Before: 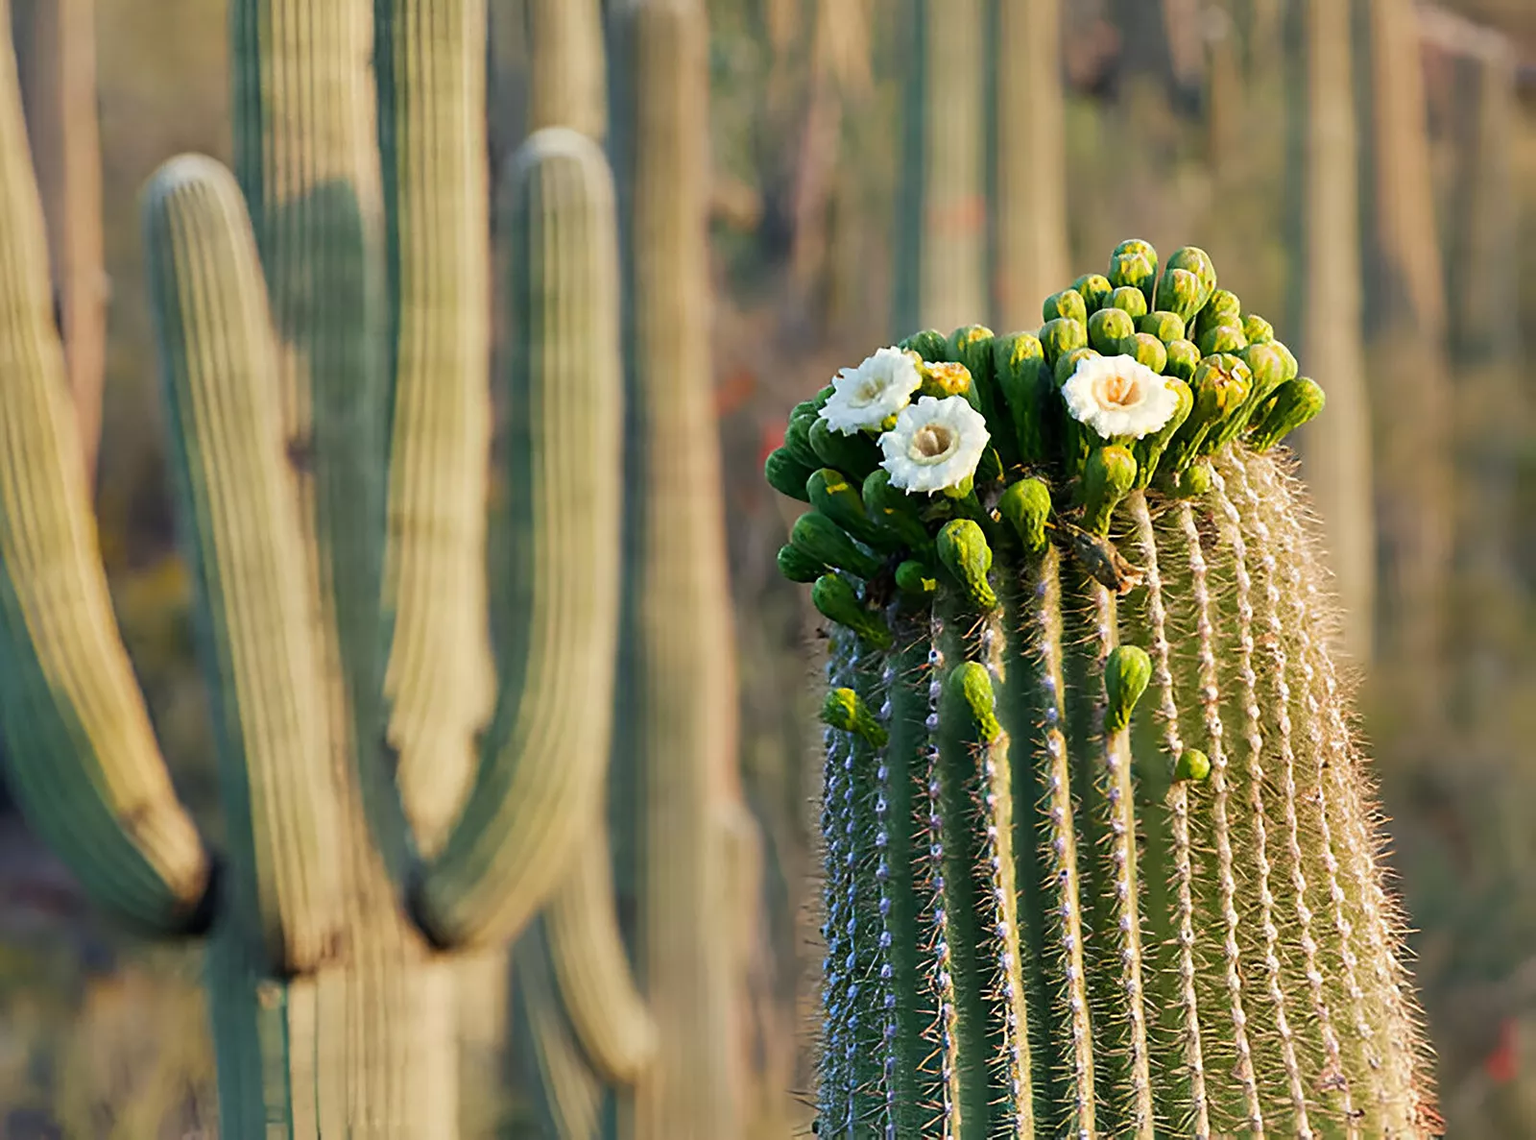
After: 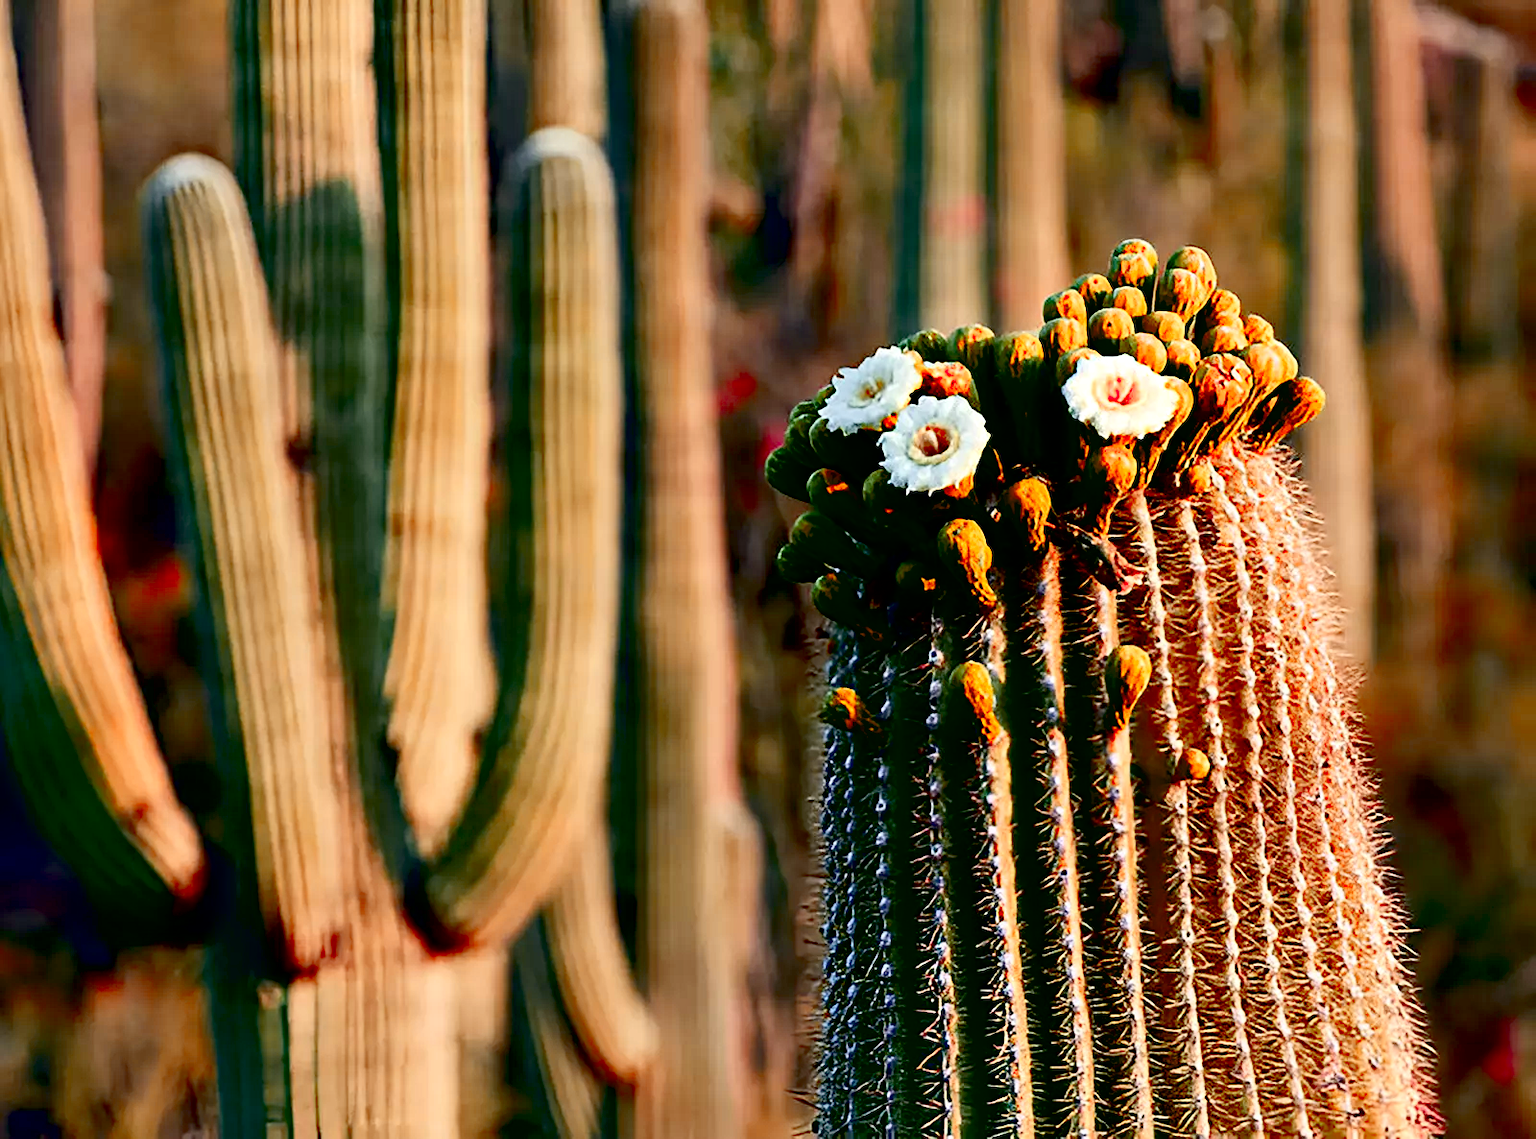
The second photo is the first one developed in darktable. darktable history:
exposure: black level correction 0.047, exposure 0.013 EV, compensate highlight preservation false
haze removal: strength 0.29, distance 0.25, compatibility mode true, adaptive false
contrast brightness saturation: contrast 0.25, saturation -0.31
color zones: curves: ch1 [(0.24, 0.634) (0.75, 0.5)]; ch2 [(0.253, 0.437) (0.745, 0.491)], mix 102.12%
